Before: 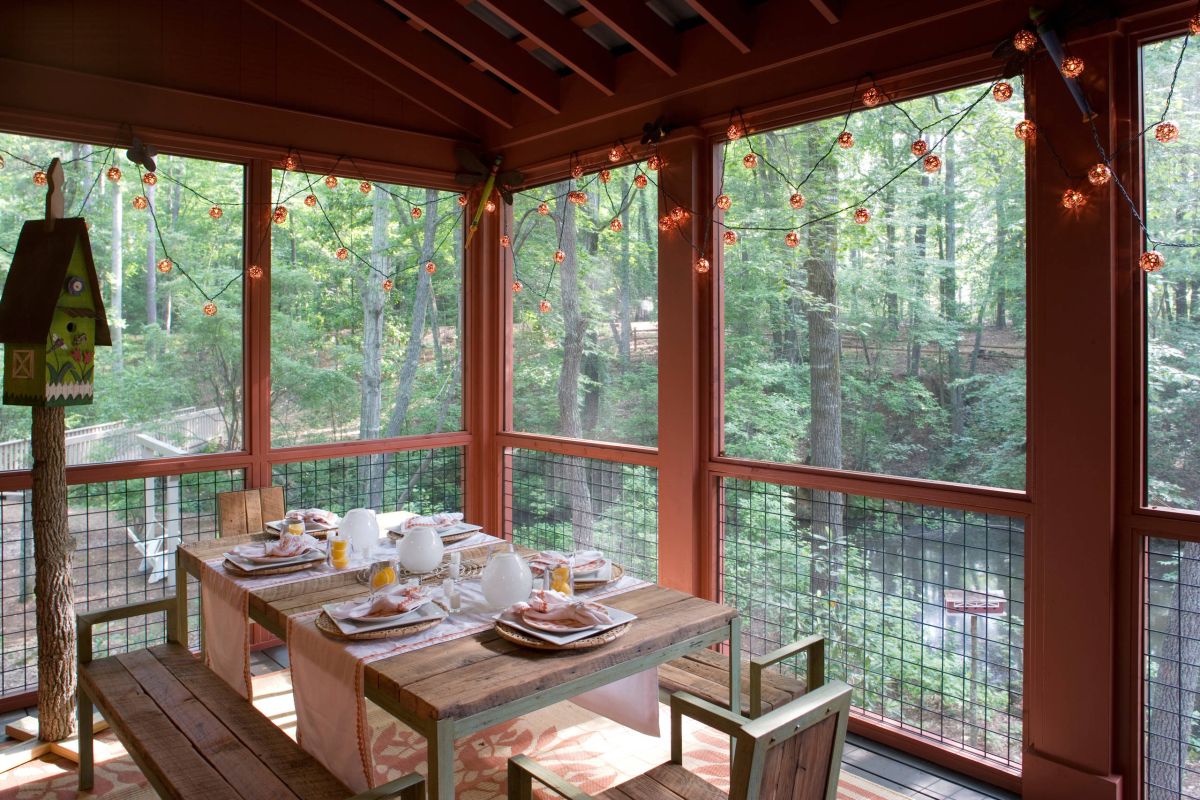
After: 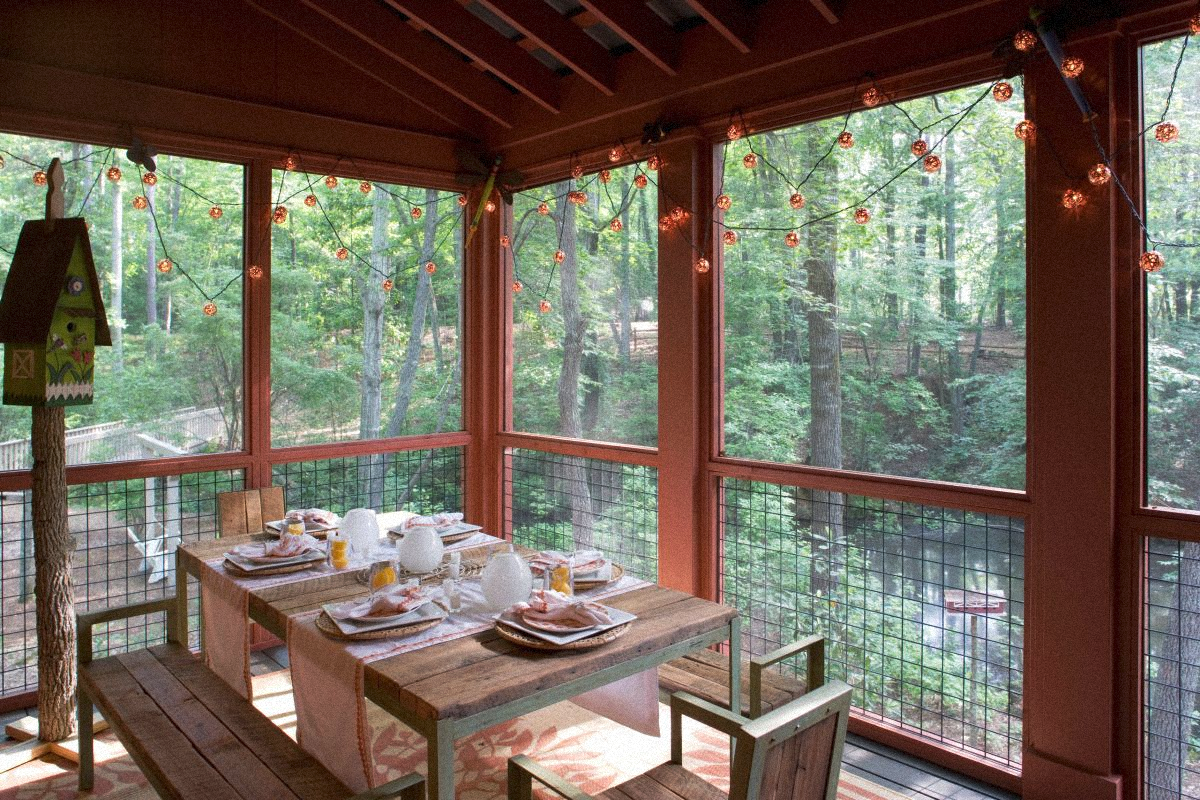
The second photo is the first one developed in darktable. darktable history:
tone curve: curves: ch0 [(0, 0) (0.003, 0.003) (0.011, 0.015) (0.025, 0.031) (0.044, 0.056) (0.069, 0.083) (0.1, 0.113) (0.136, 0.145) (0.177, 0.184) (0.224, 0.225) (0.277, 0.275) (0.335, 0.327) (0.399, 0.385) (0.468, 0.447) (0.543, 0.528) (0.623, 0.611) (0.709, 0.703) (0.801, 0.802) (0.898, 0.902) (1, 1)], preserve colors none
grain: mid-tones bias 0%
